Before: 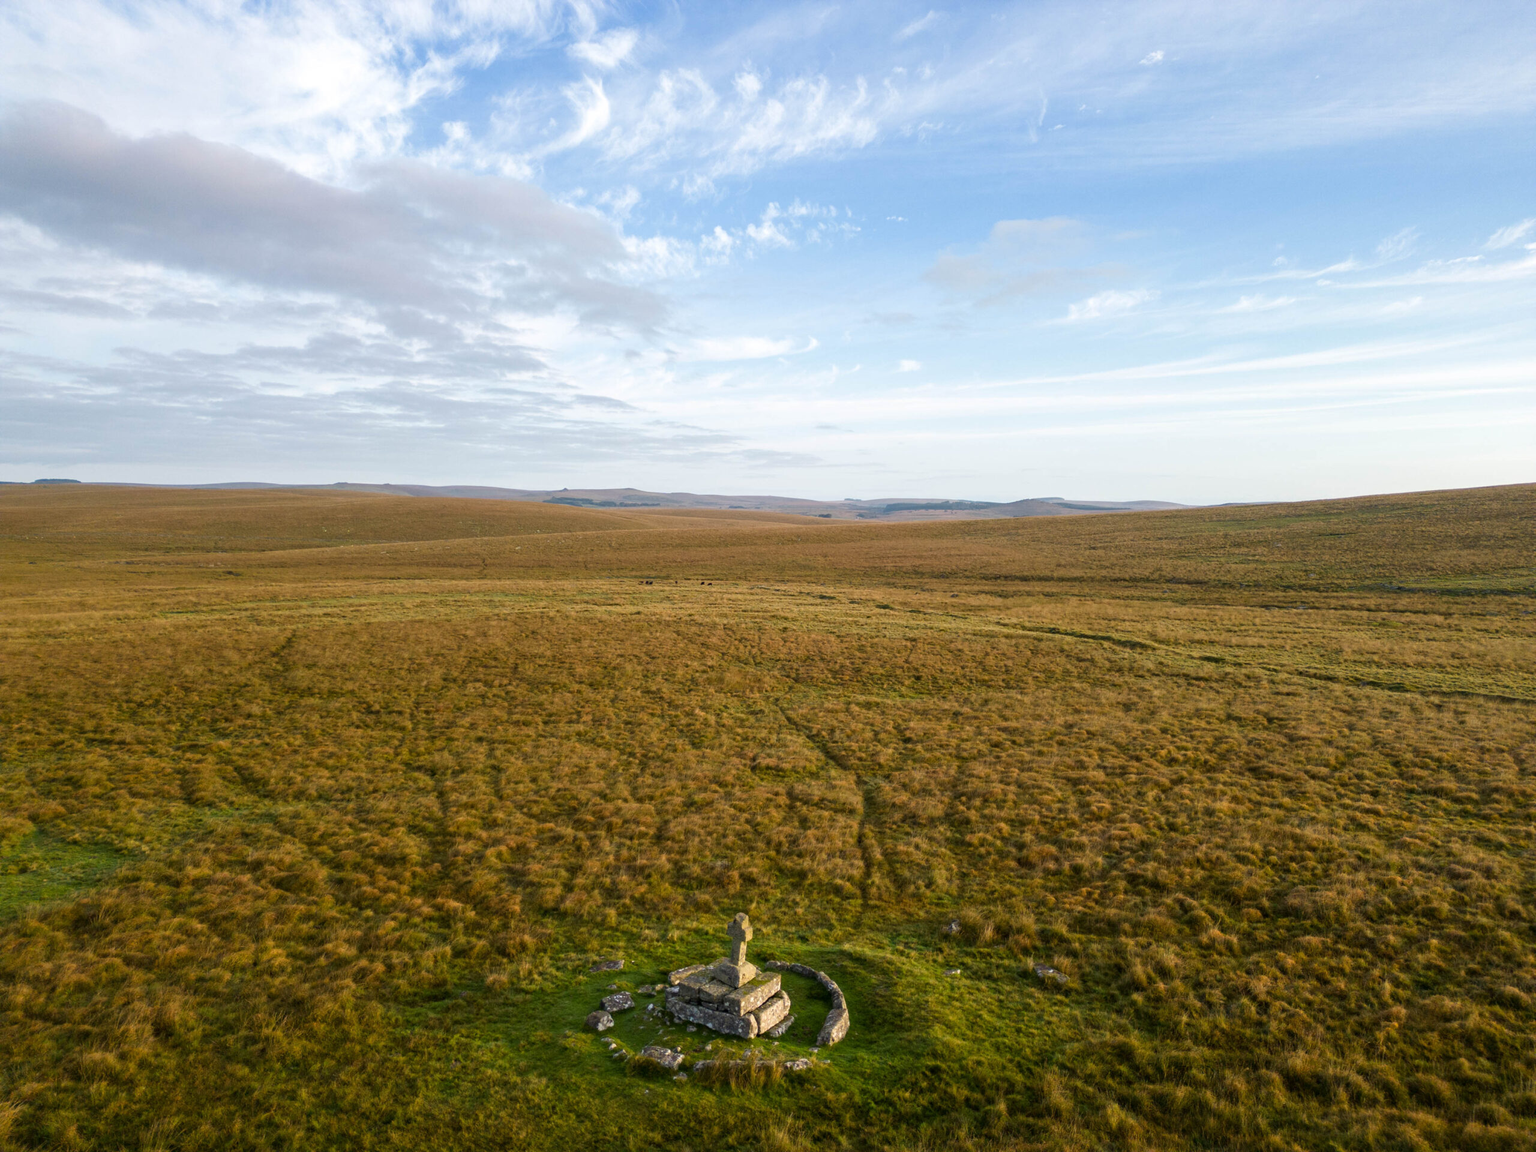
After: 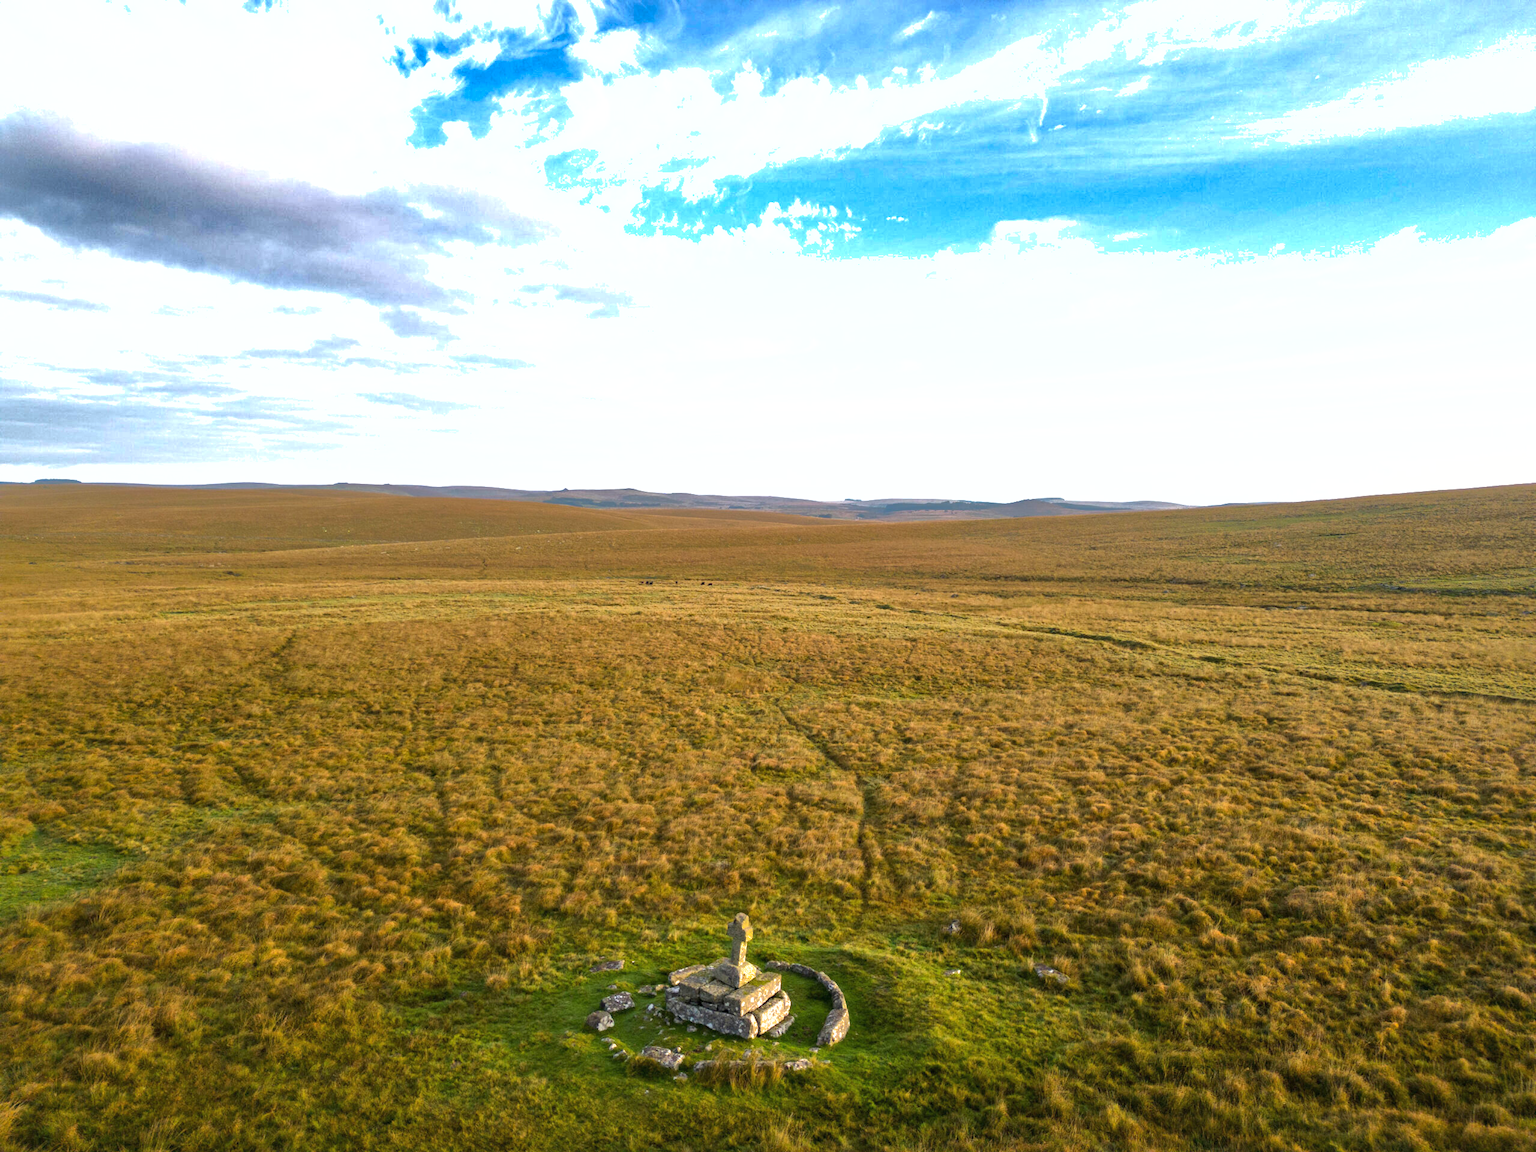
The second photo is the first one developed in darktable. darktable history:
shadows and highlights: shadows 25.57, highlights -69.32
exposure: black level correction 0, exposure 0.701 EV, compensate highlight preservation false
